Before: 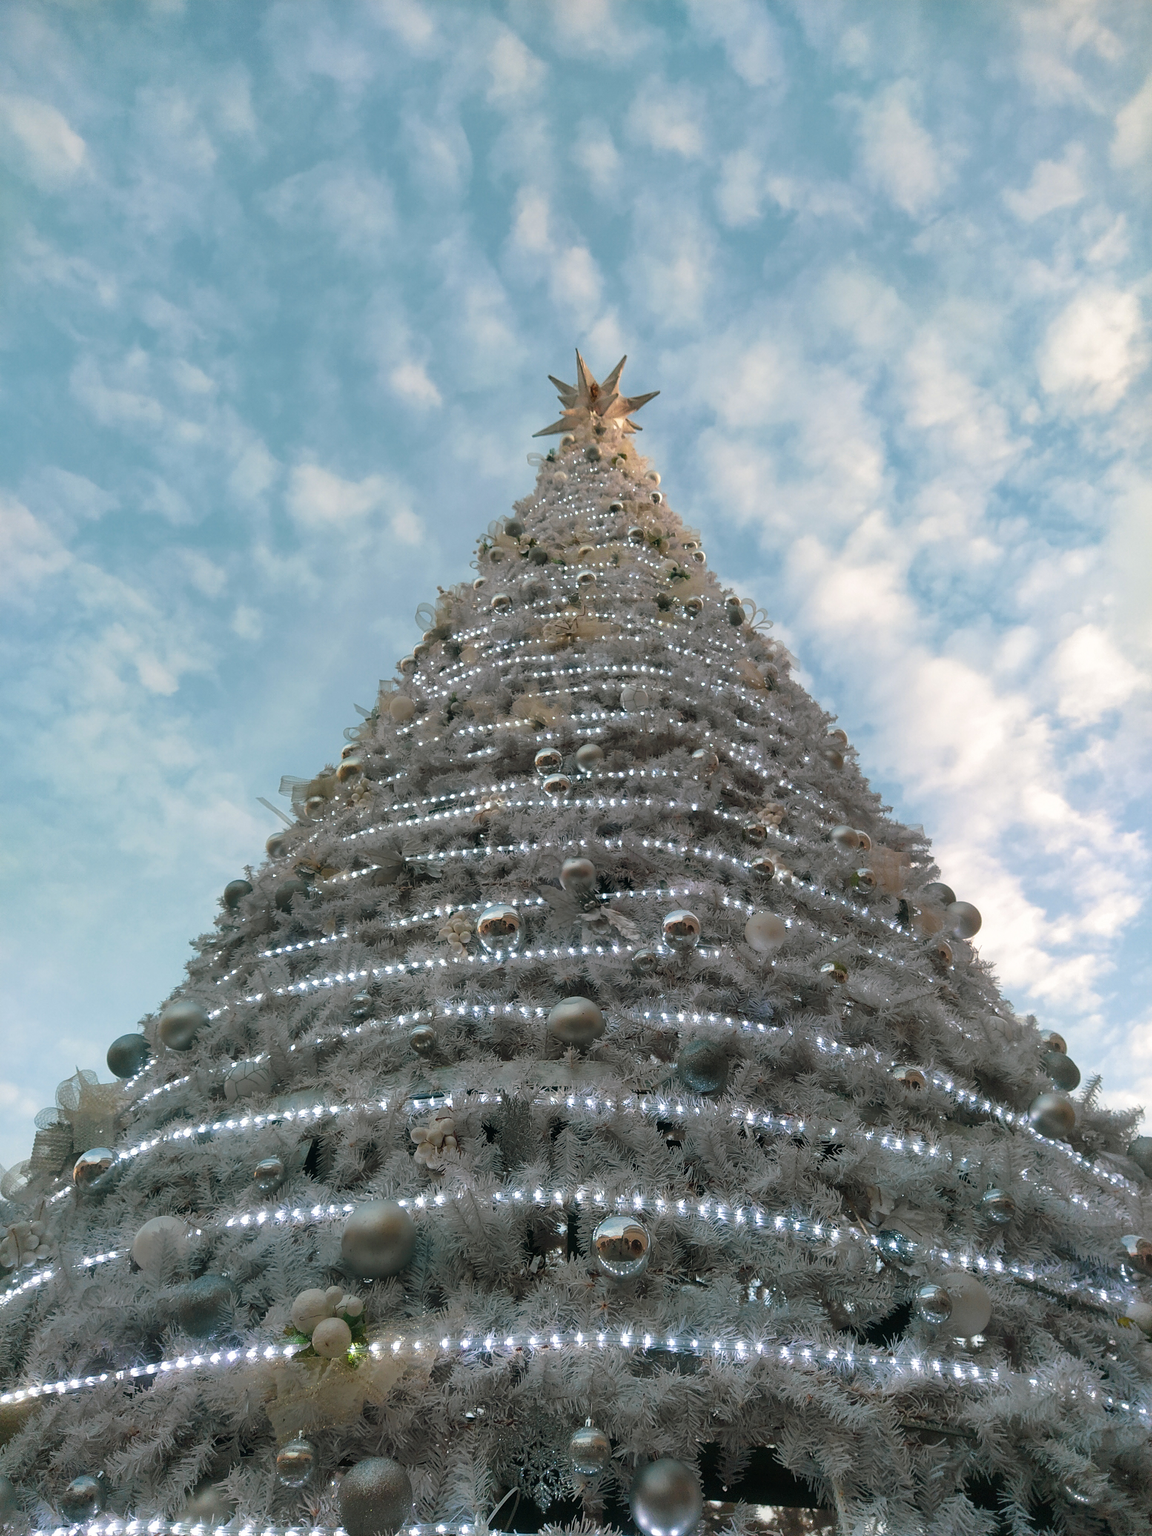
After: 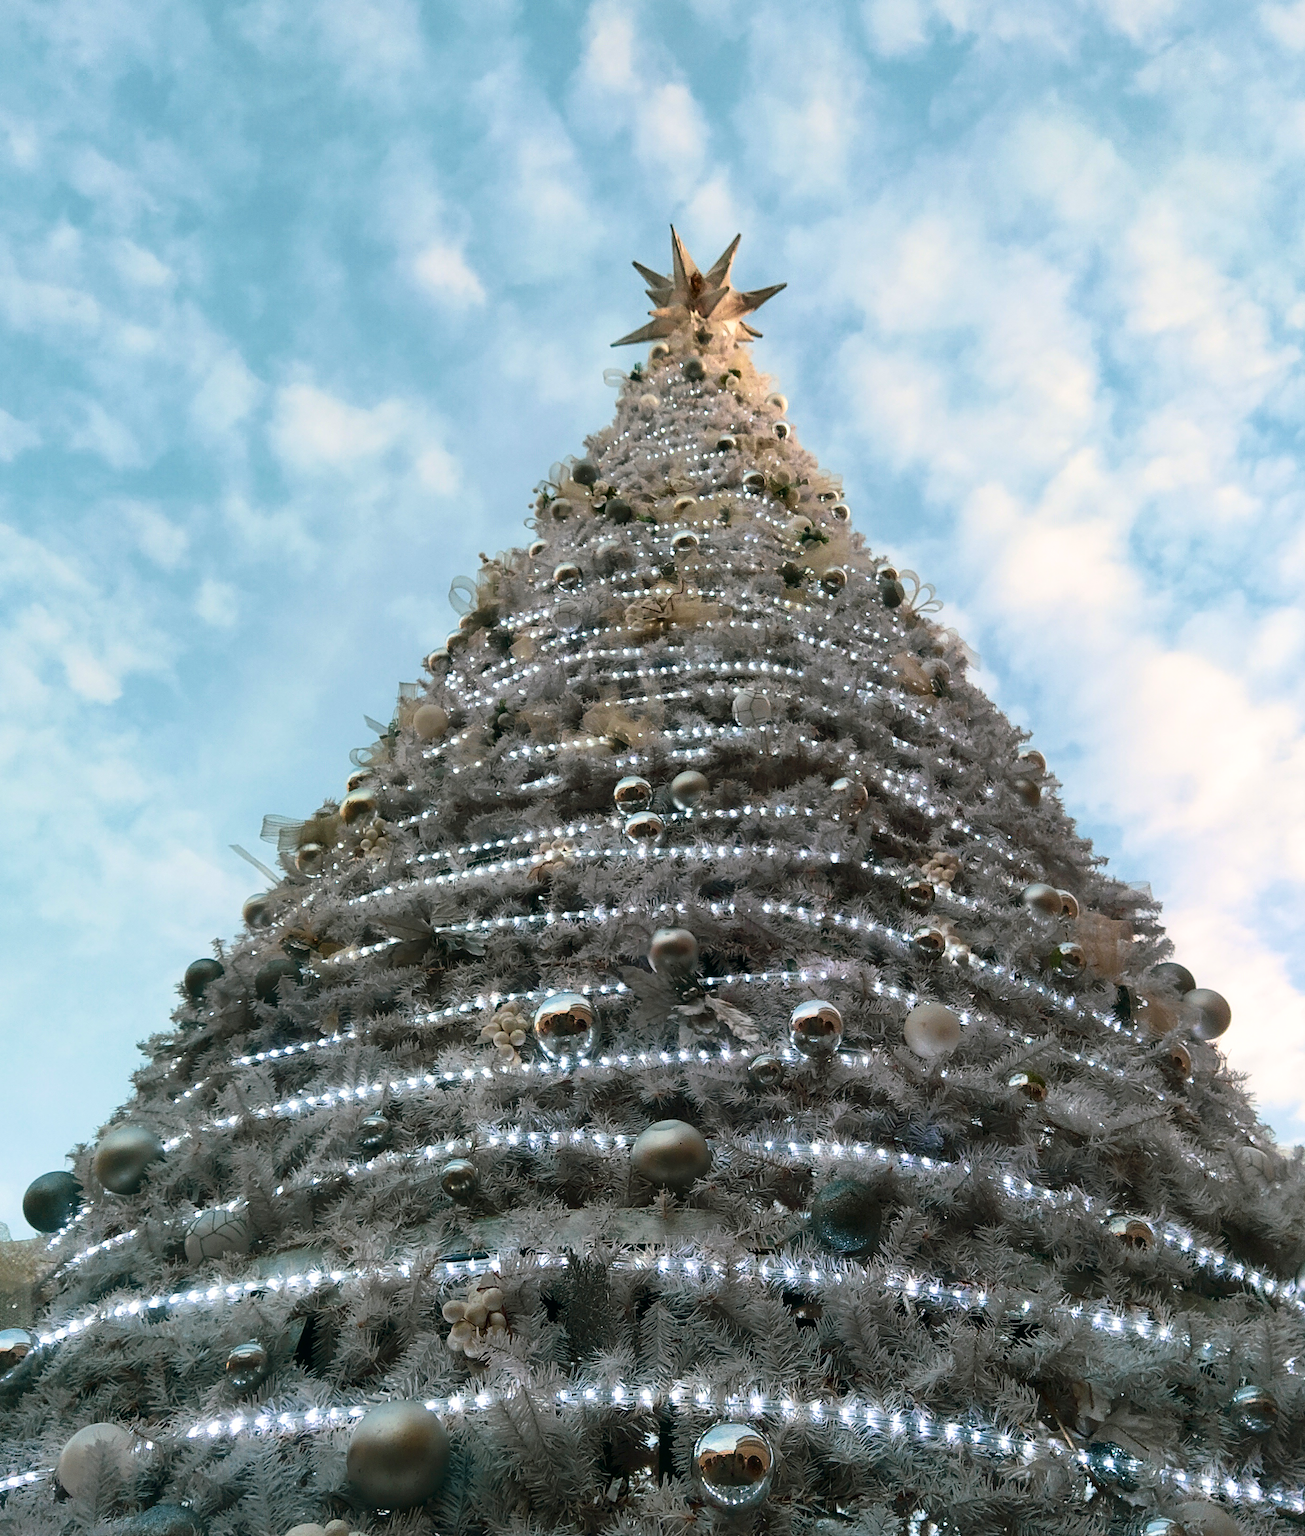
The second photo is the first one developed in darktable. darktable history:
crop: left 7.897%, top 12.147%, right 10.093%, bottom 15.454%
velvia: on, module defaults
contrast brightness saturation: contrast 0.299
